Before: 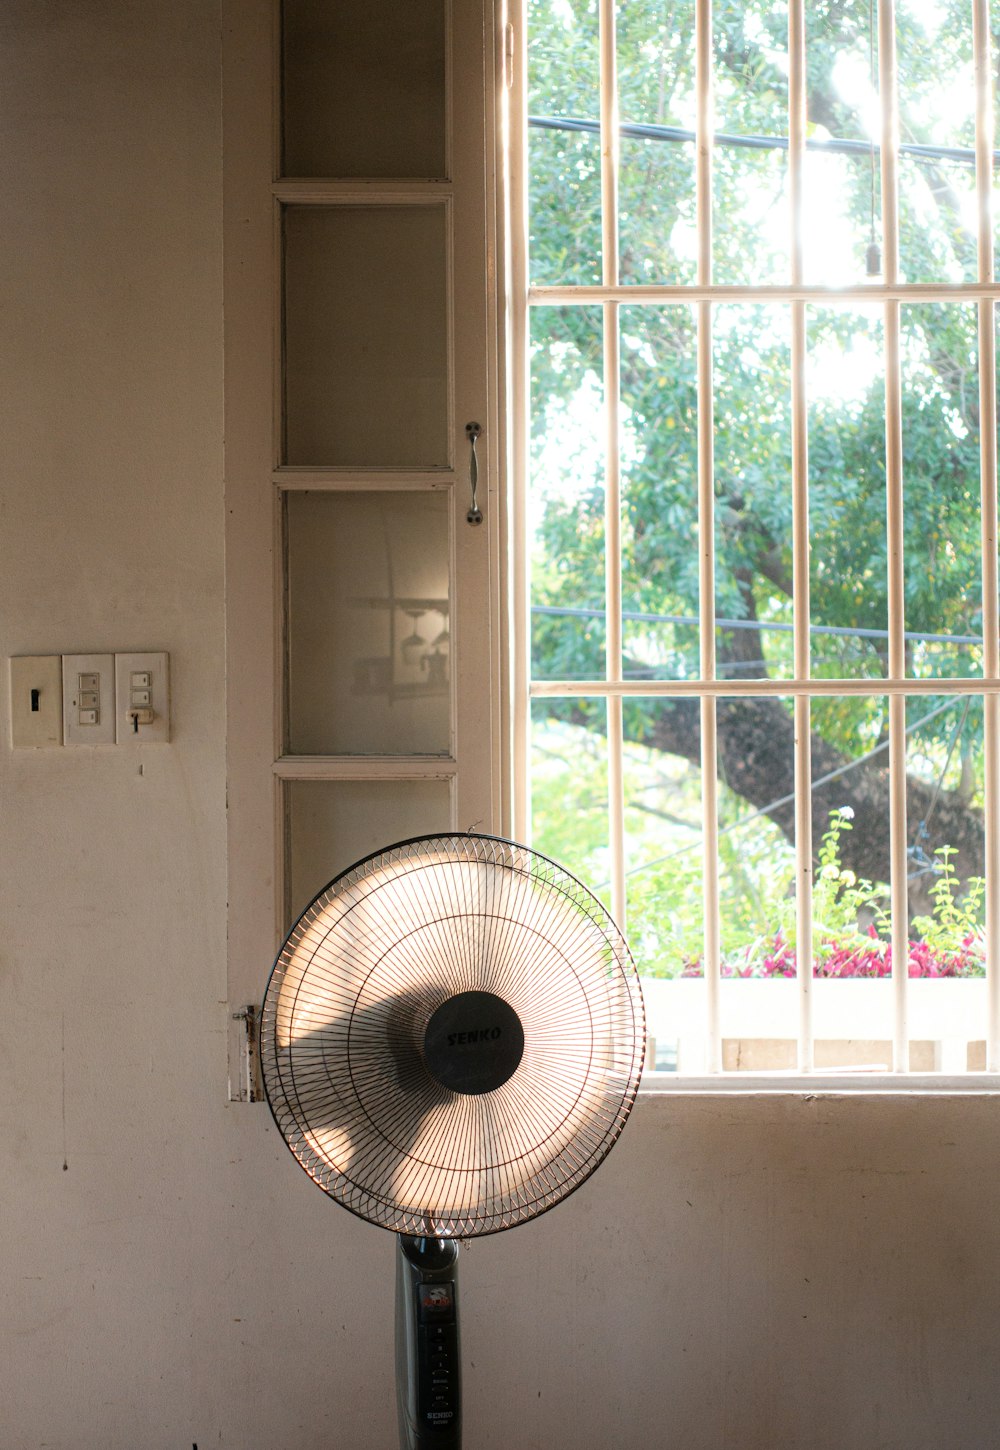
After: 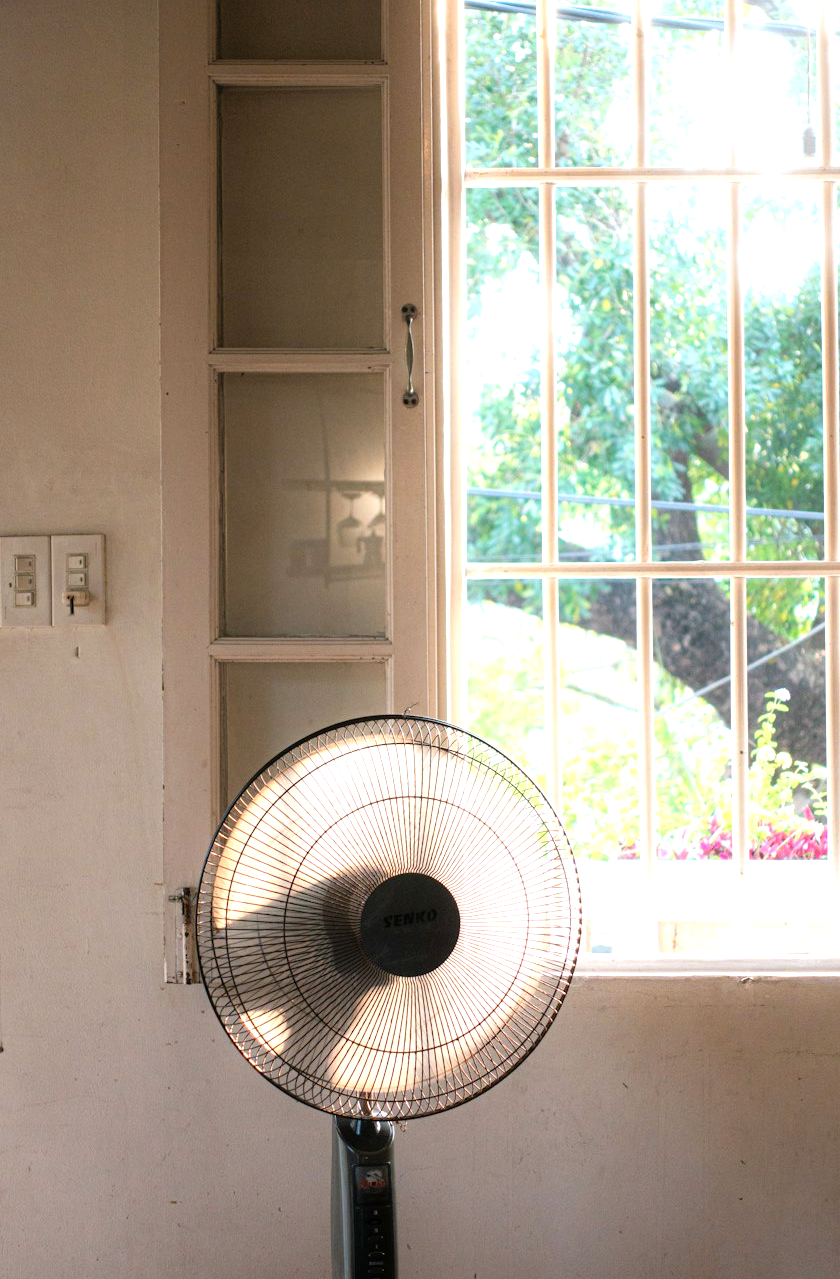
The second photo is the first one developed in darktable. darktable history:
crop: left 6.446%, top 8.188%, right 9.538%, bottom 3.548%
levels: levels [0, 0.43, 0.859]
white balance: red 1.004, blue 1.024
